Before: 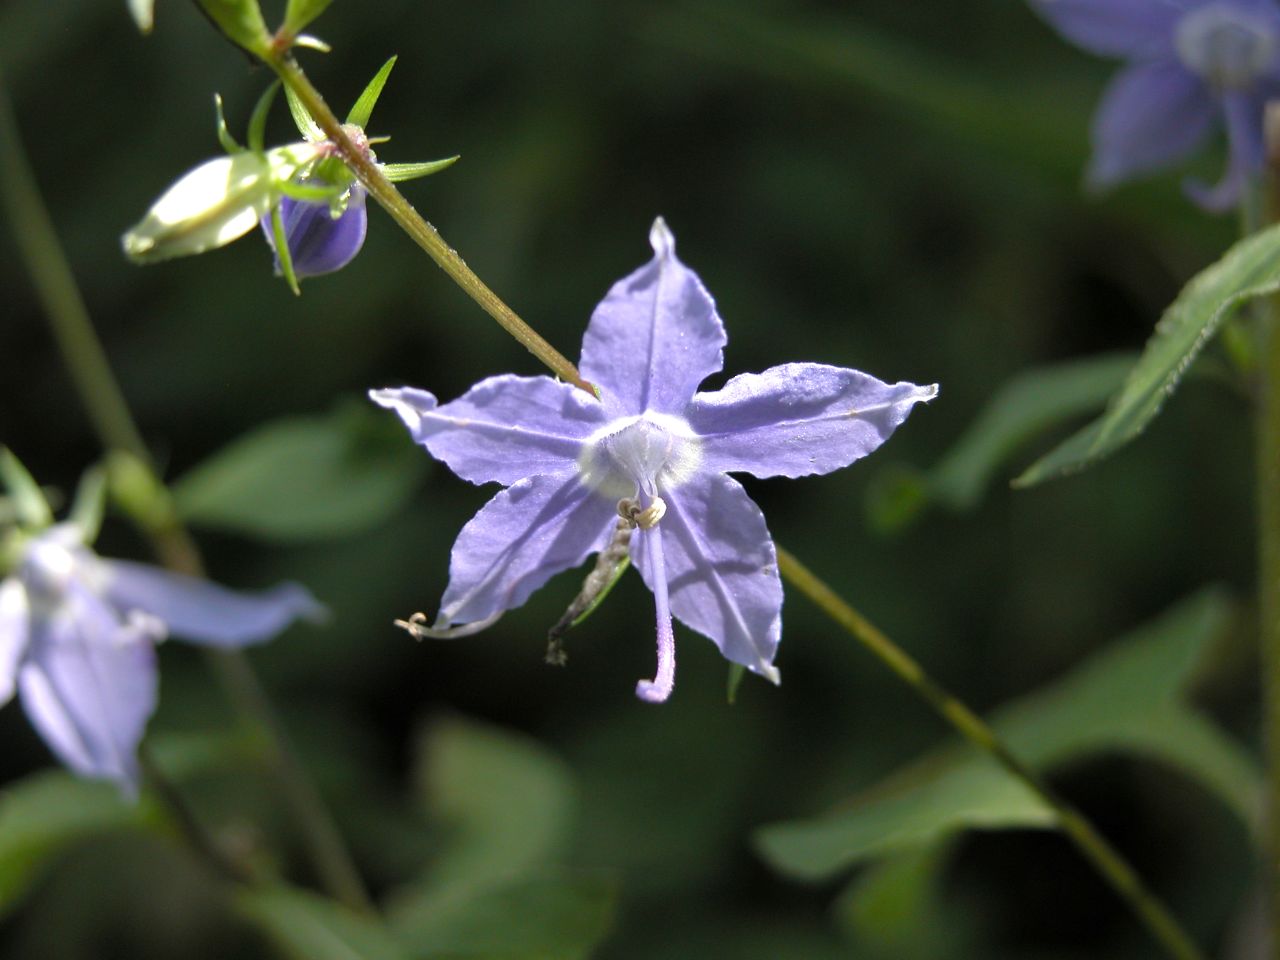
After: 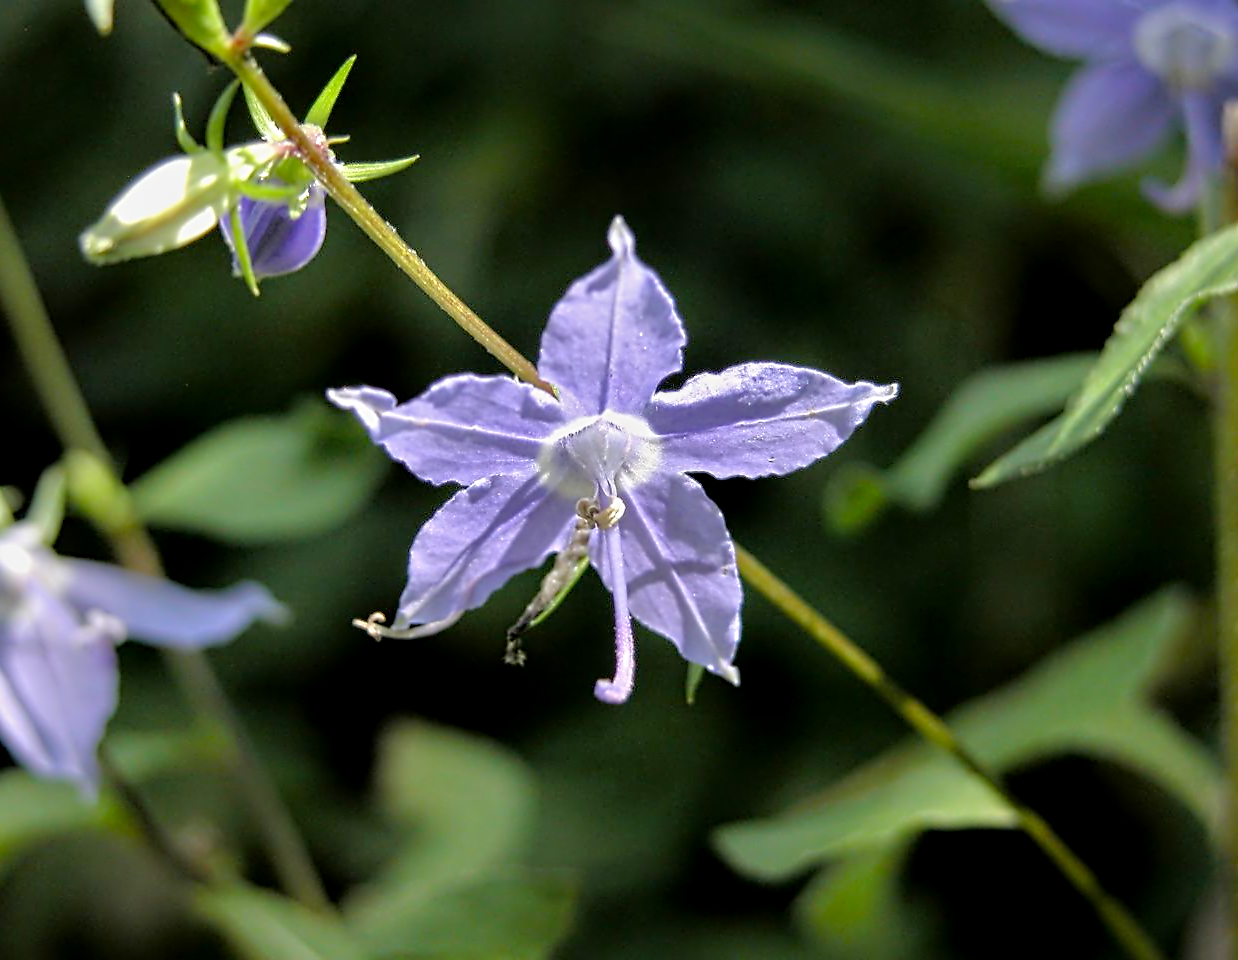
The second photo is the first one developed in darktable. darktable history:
crop and rotate: left 3.238%
contrast equalizer: y [[0.5, 0.5, 0.5, 0.515, 0.749, 0.84], [0.5 ×6], [0.5 ×6], [0, 0, 0, 0.001, 0.067, 0.262], [0 ×6]]
exposure: black level correction 0.006, exposure -0.226 EV, compensate highlight preservation false
tone equalizer: -7 EV 0.15 EV, -6 EV 0.6 EV, -5 EV 1.15 EV, -4 EV 1.33 EV, -3 EV 1.15 EV, -2 EV 0.6 EV, -1 EV 0.15 EV, mask exposure compensation -0.5 EV
